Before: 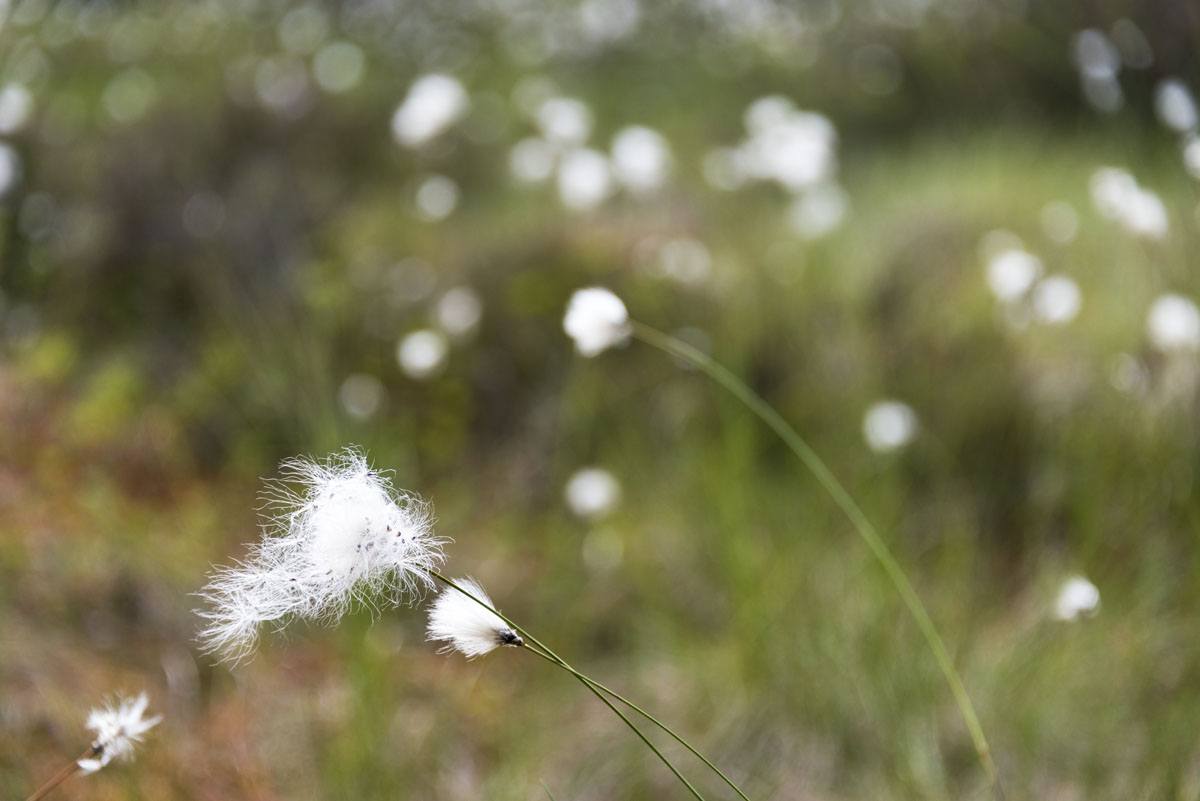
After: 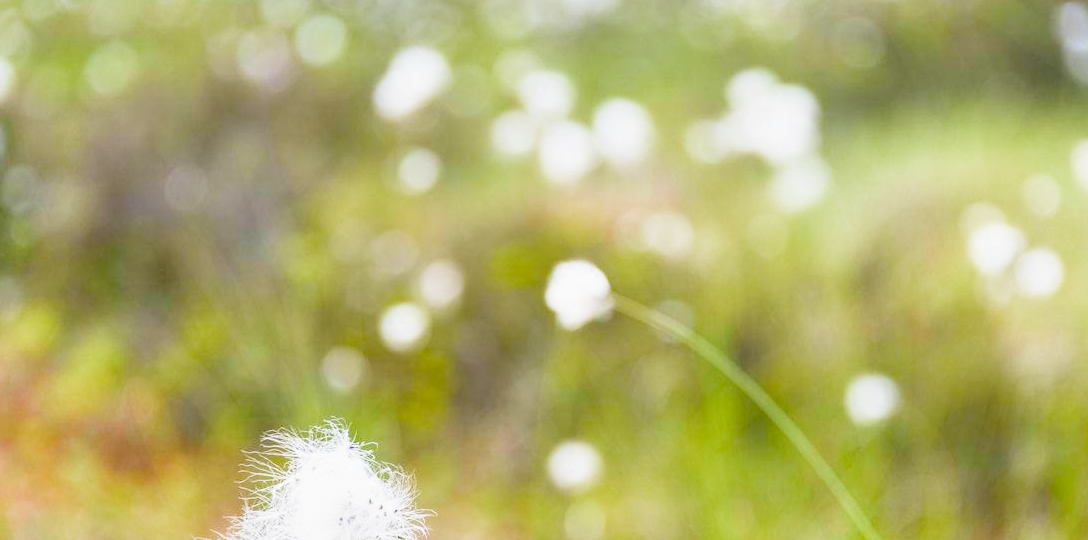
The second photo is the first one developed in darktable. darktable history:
crop: left 1.509%, top 3.452%, right 7.696%, bottom 28.452%
filmic rgb: middle gray luminance 4.29%, black relative exposure -13 EV, white relative exposure 5 EV, threshold 6 EV, target black luminance 0%, hardness 5.19, latitude 59.69%, contrast 0.767, highlights saturation mix 5%, shadows ↔ highlights balance 25.95%, add noise in highlights 0, color science v3 (2019), use custom middle-gray values true, iterations of high-quality reconstruction 0, contrast in highlights soft, enable highlight reconstruction true
color balance rgb: perceptual saturation grading › global saturation 30%
